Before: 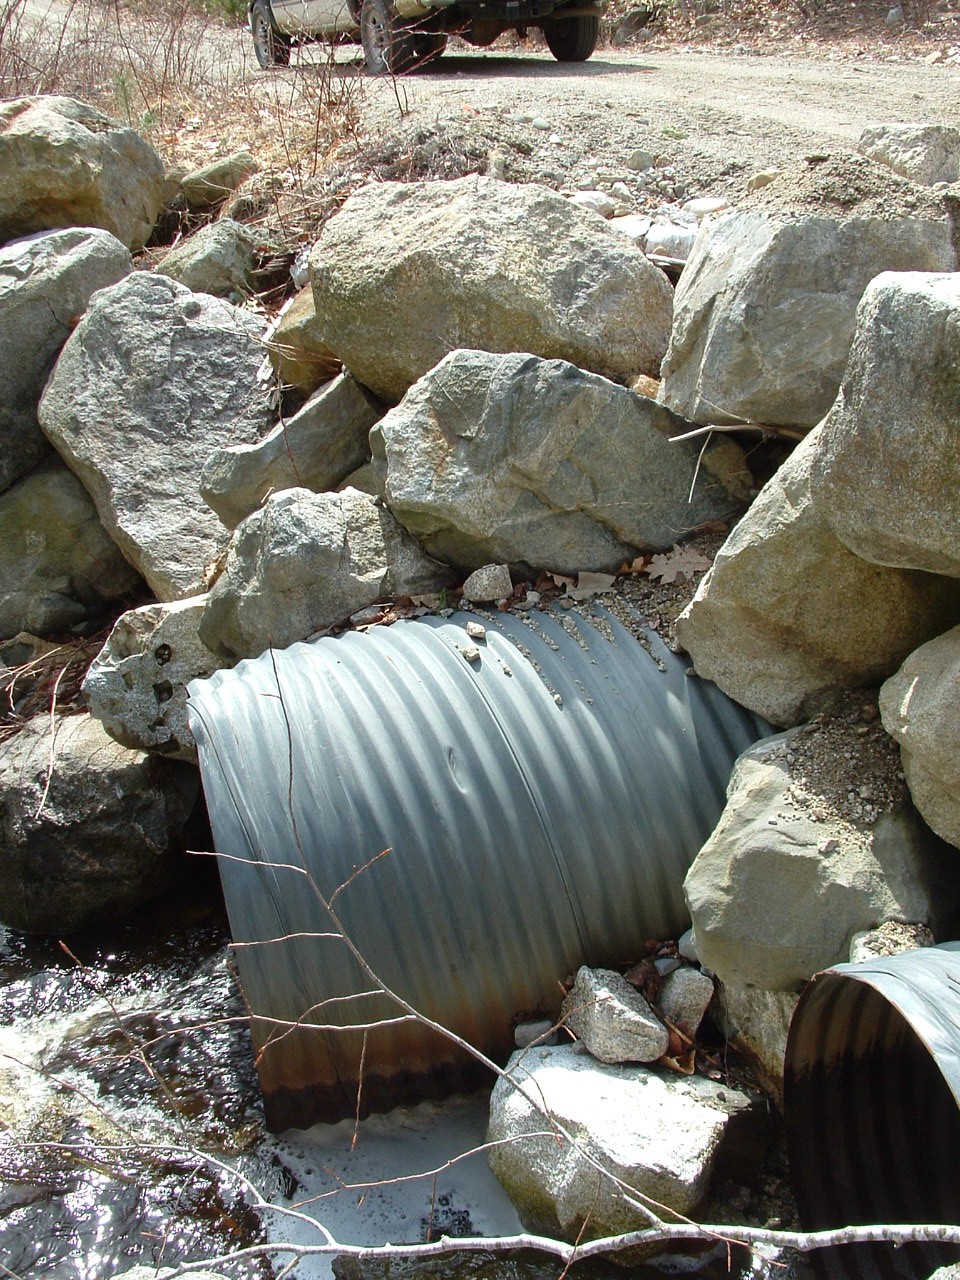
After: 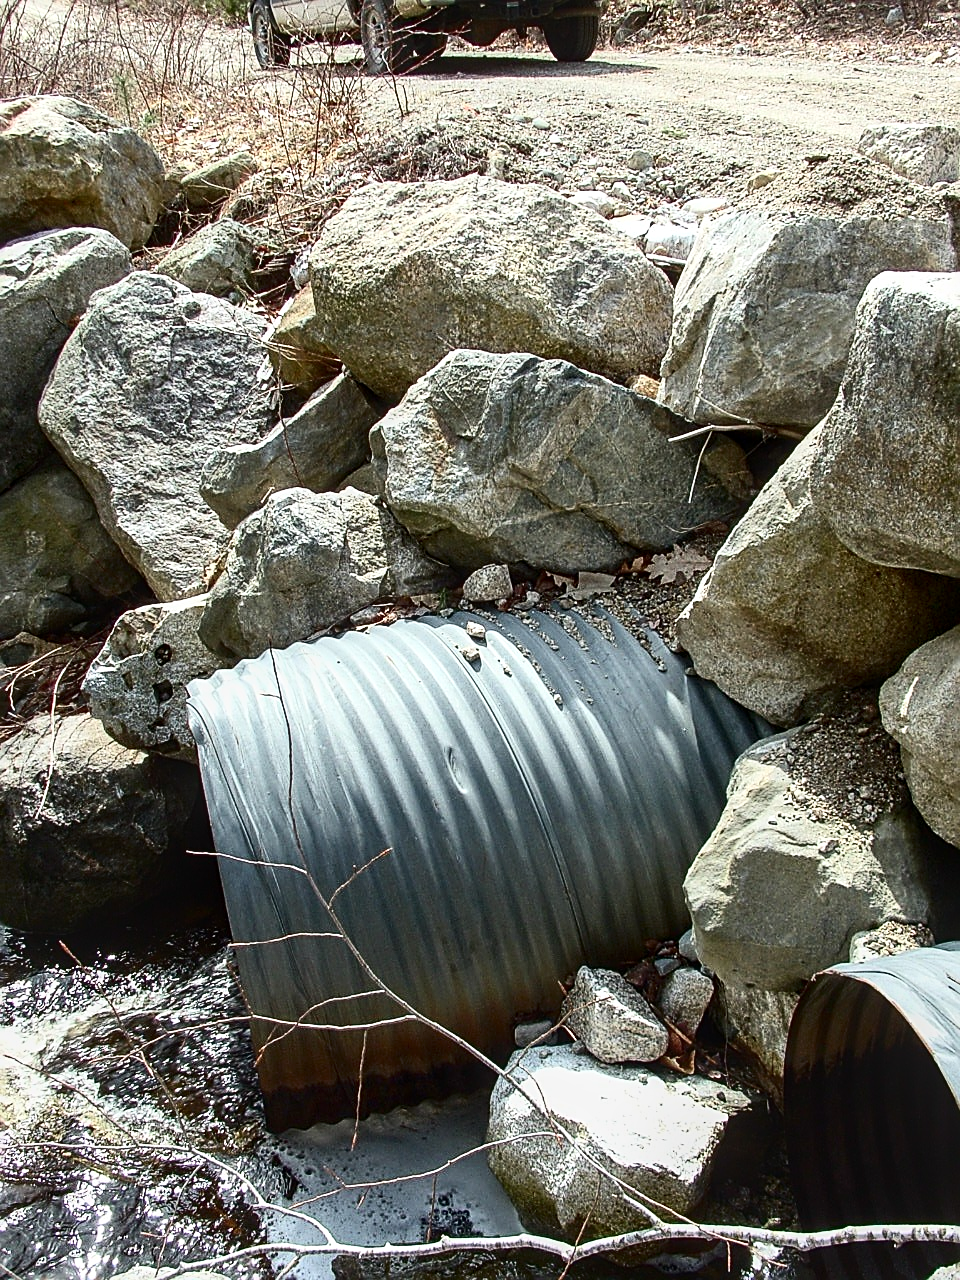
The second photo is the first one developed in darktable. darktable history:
sharpen: amount 0.733
local contrast: on, module defaults
contrast brightness saturation: contrast 0.291
